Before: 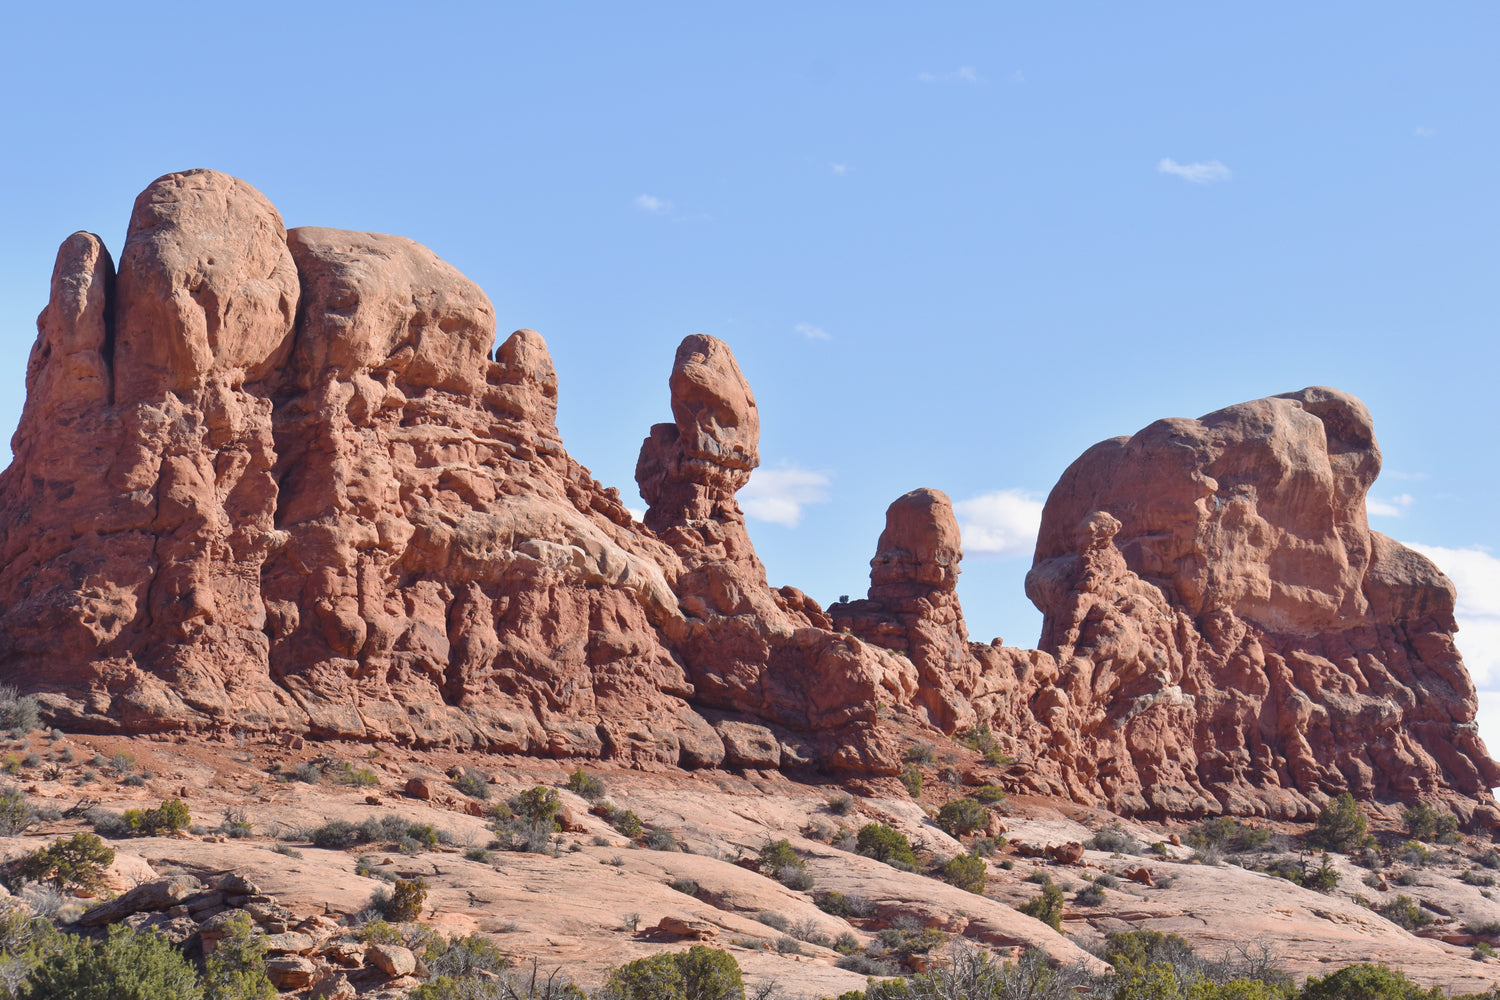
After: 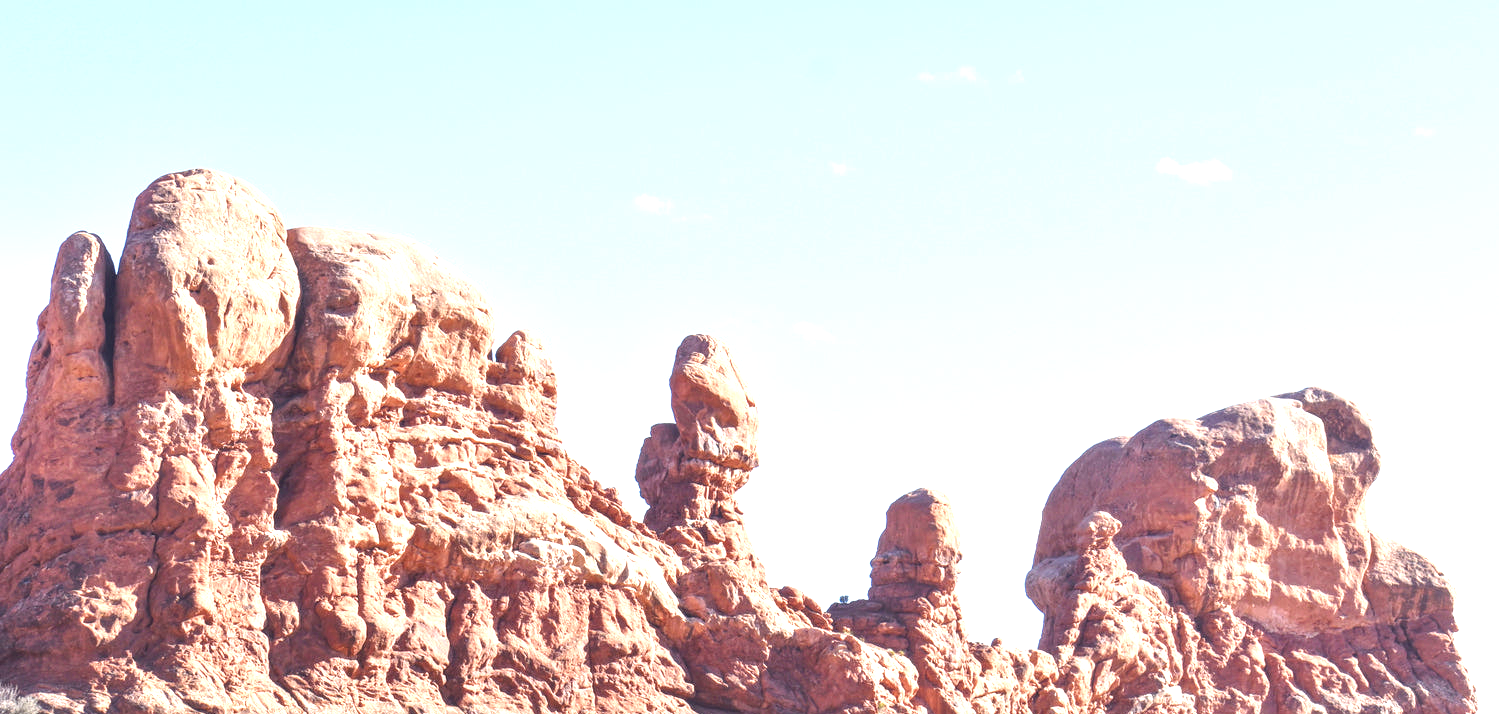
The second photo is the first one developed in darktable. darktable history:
crop: bottom 28.576%
local contrast: detail 130%
exposure: black level correction 0, exposure 1.45 EV, compensate exposure bias true, compensate highlight preservation false
